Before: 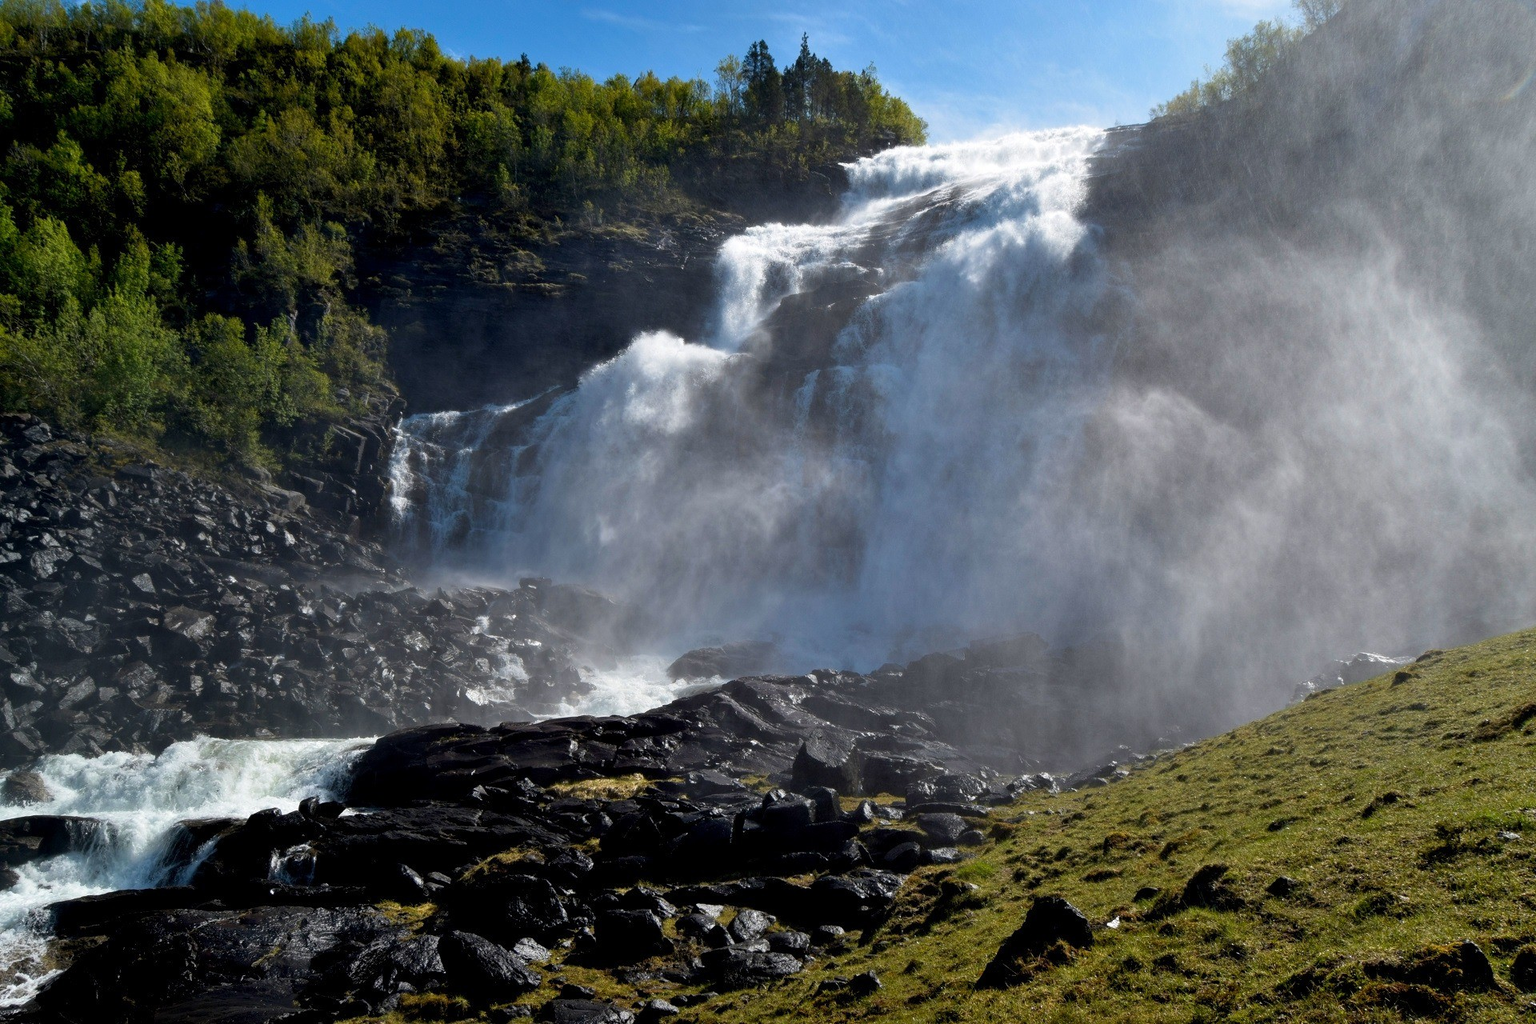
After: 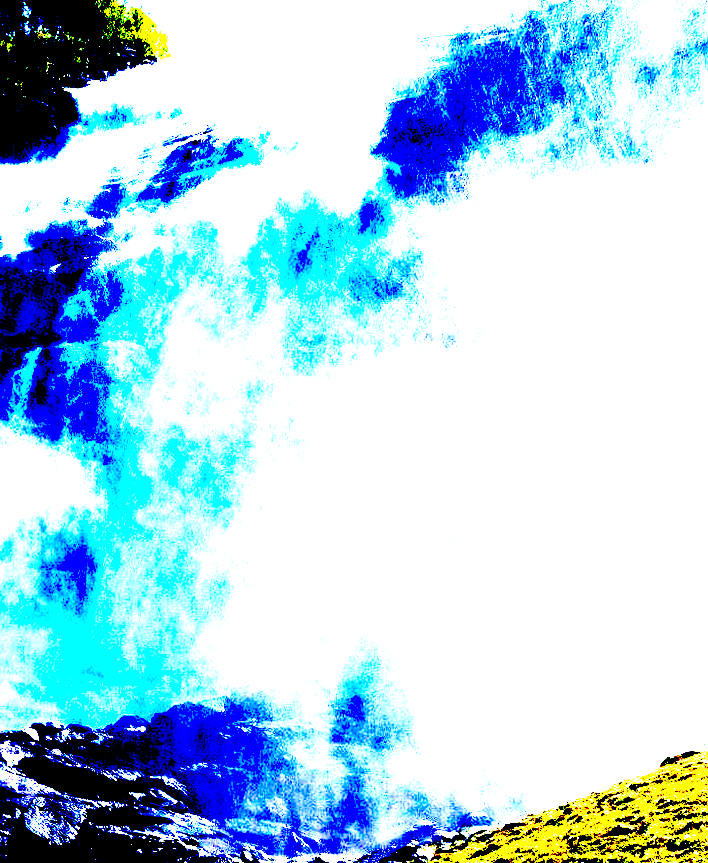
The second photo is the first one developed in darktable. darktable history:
rotate and perspective: lens shift (horizontal) -0.055, automatic cropping off
white balance: red 0.967, blue 1.119, emerald 0.756
exposure: black level correction 0.1, exposure 3 EV, compensate highlight preservation false
crop and rotate: left 49.936%, top 10.094%, right 13.136%, bottom 24.256%
